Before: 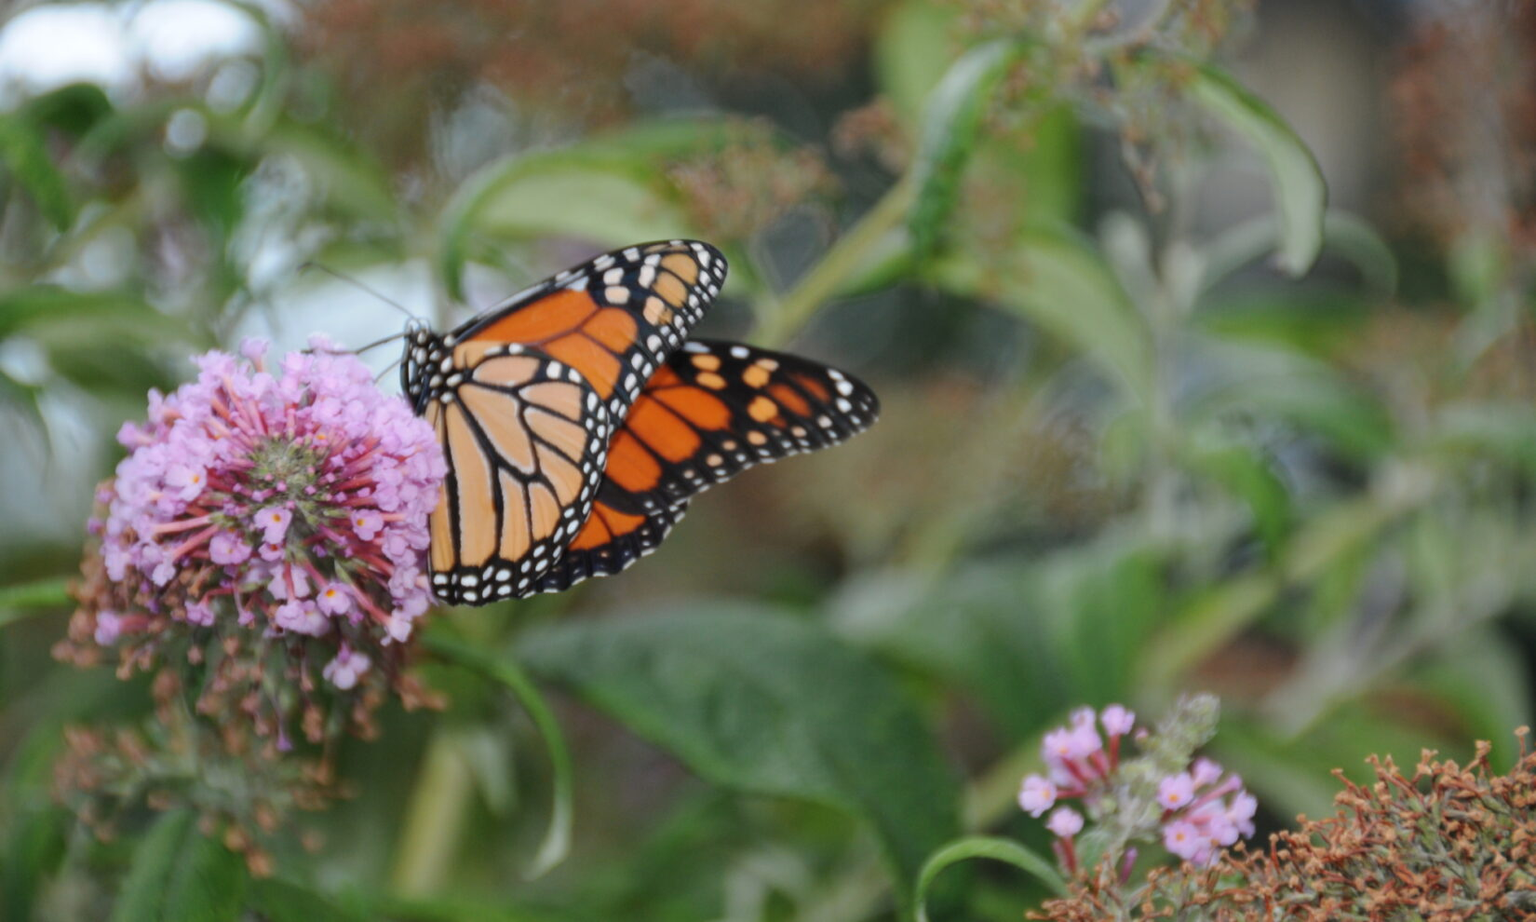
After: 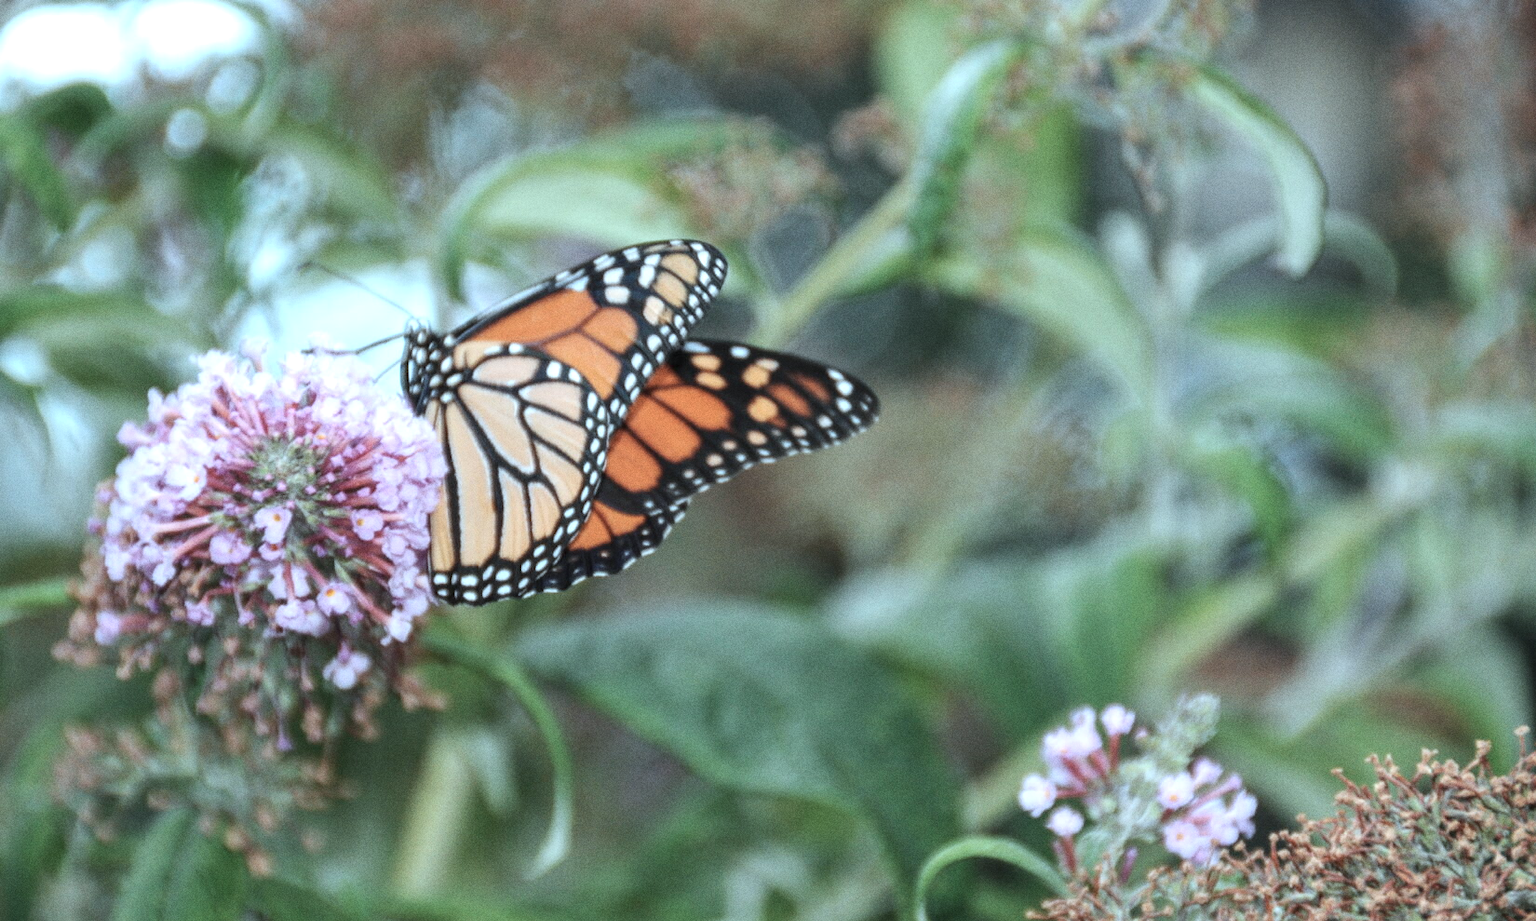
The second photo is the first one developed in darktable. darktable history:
local contrast: on, module defaults
grain: coarseness 0.09 ISO
exposure: black level correction 0, exposure 0.7 EV, compensate exposure bias true, compensate highlight preservation false
color correction: highlights a* -12.64, highlights b* -18.1, saturation 0.7
